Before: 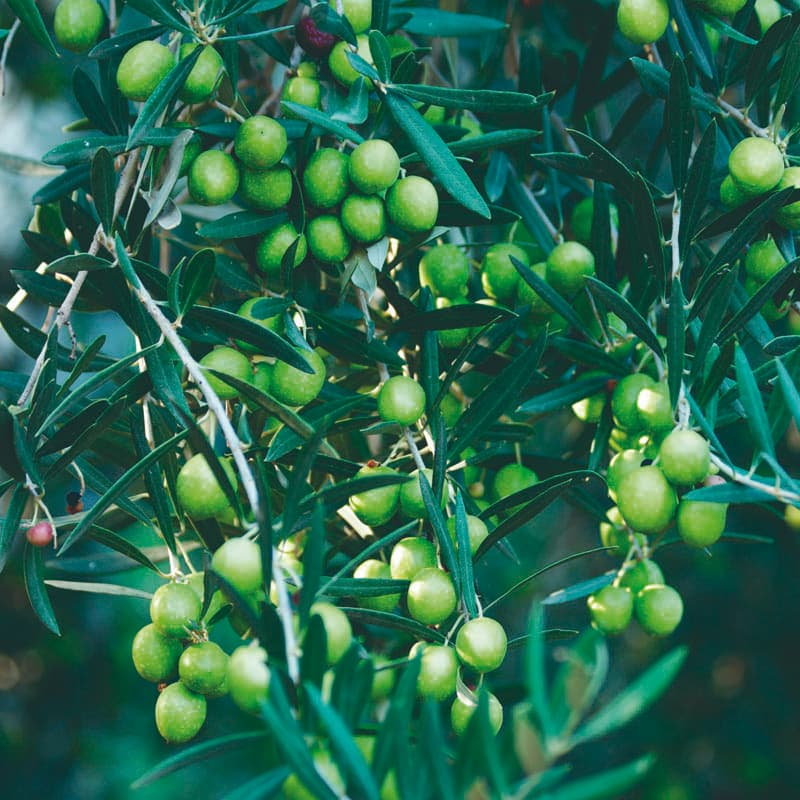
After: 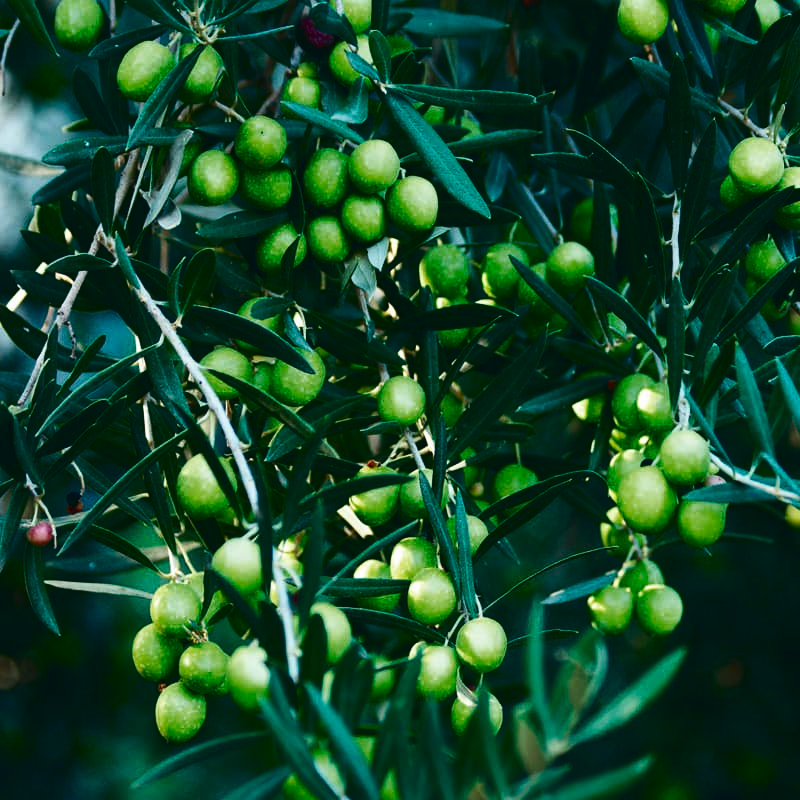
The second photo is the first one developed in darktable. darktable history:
contrast brightness saturation: contrast 0.235, brightness -0.241, saturation 0.135
